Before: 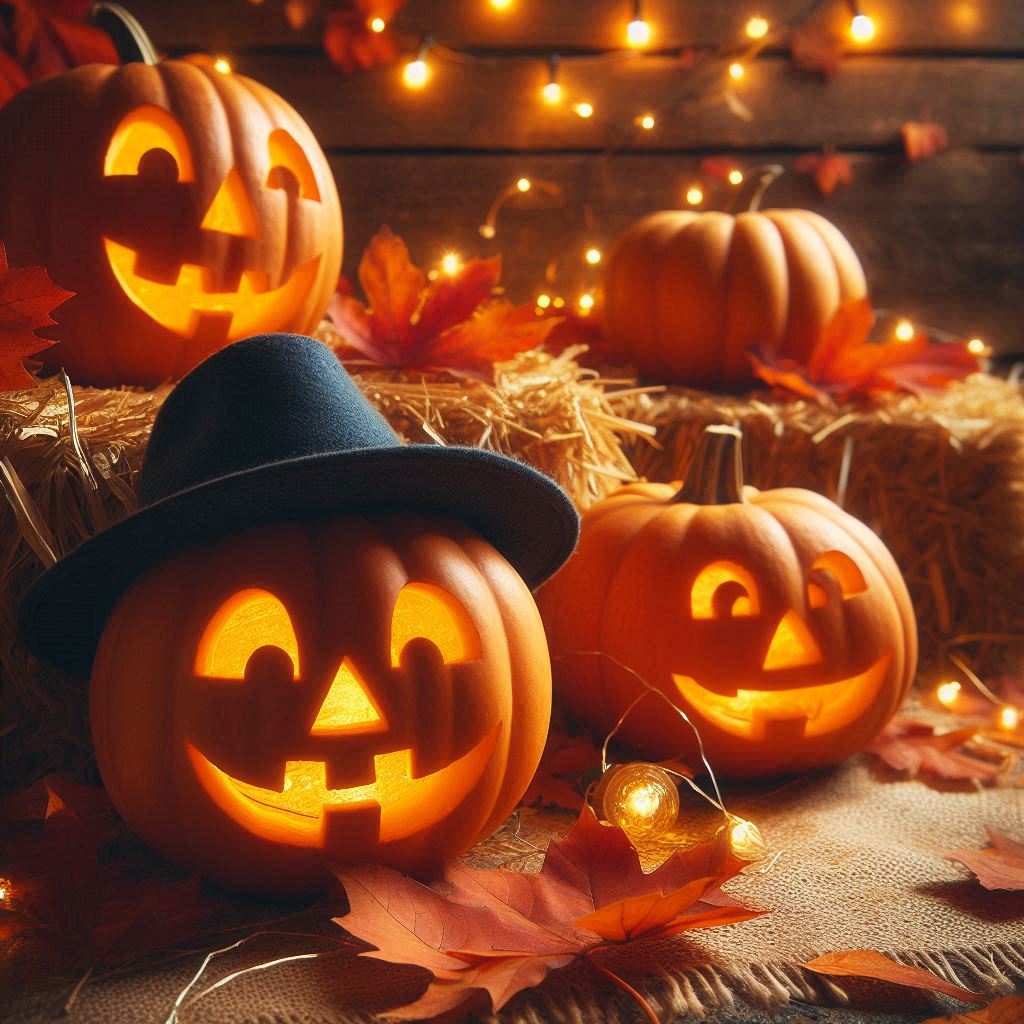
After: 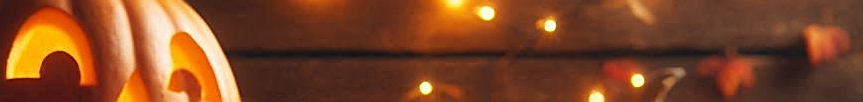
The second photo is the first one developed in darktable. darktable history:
crop and rotate: left 9.644%, top 9.491%, right 6.021%, bottom 80.509%
sharpen: amount 0.75
